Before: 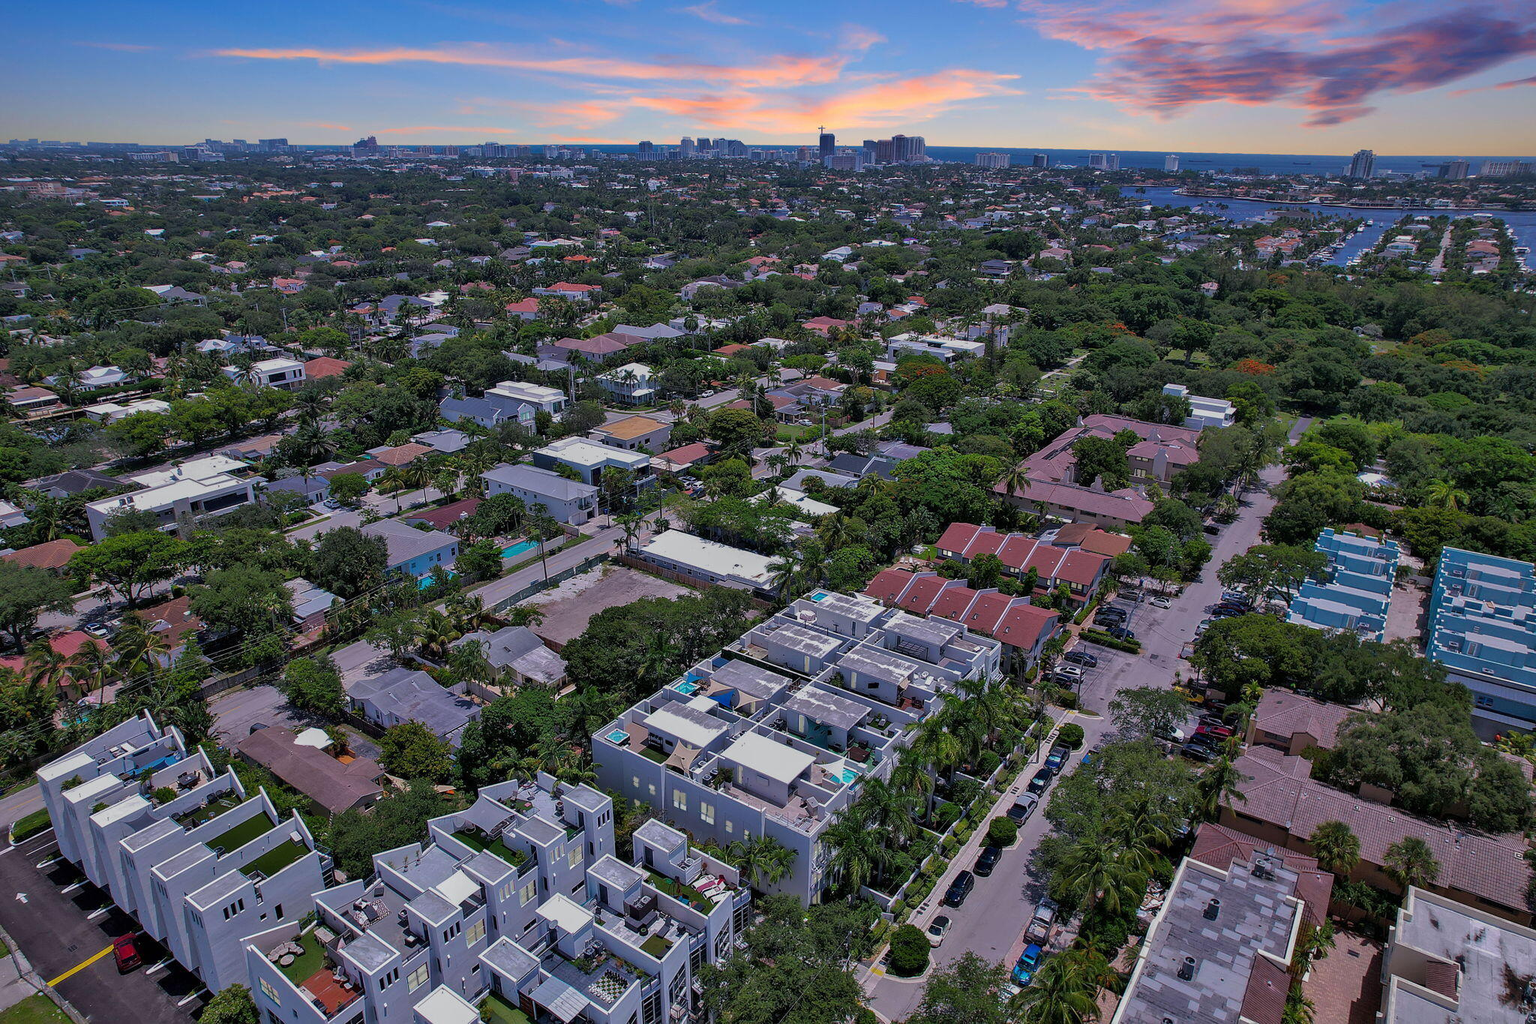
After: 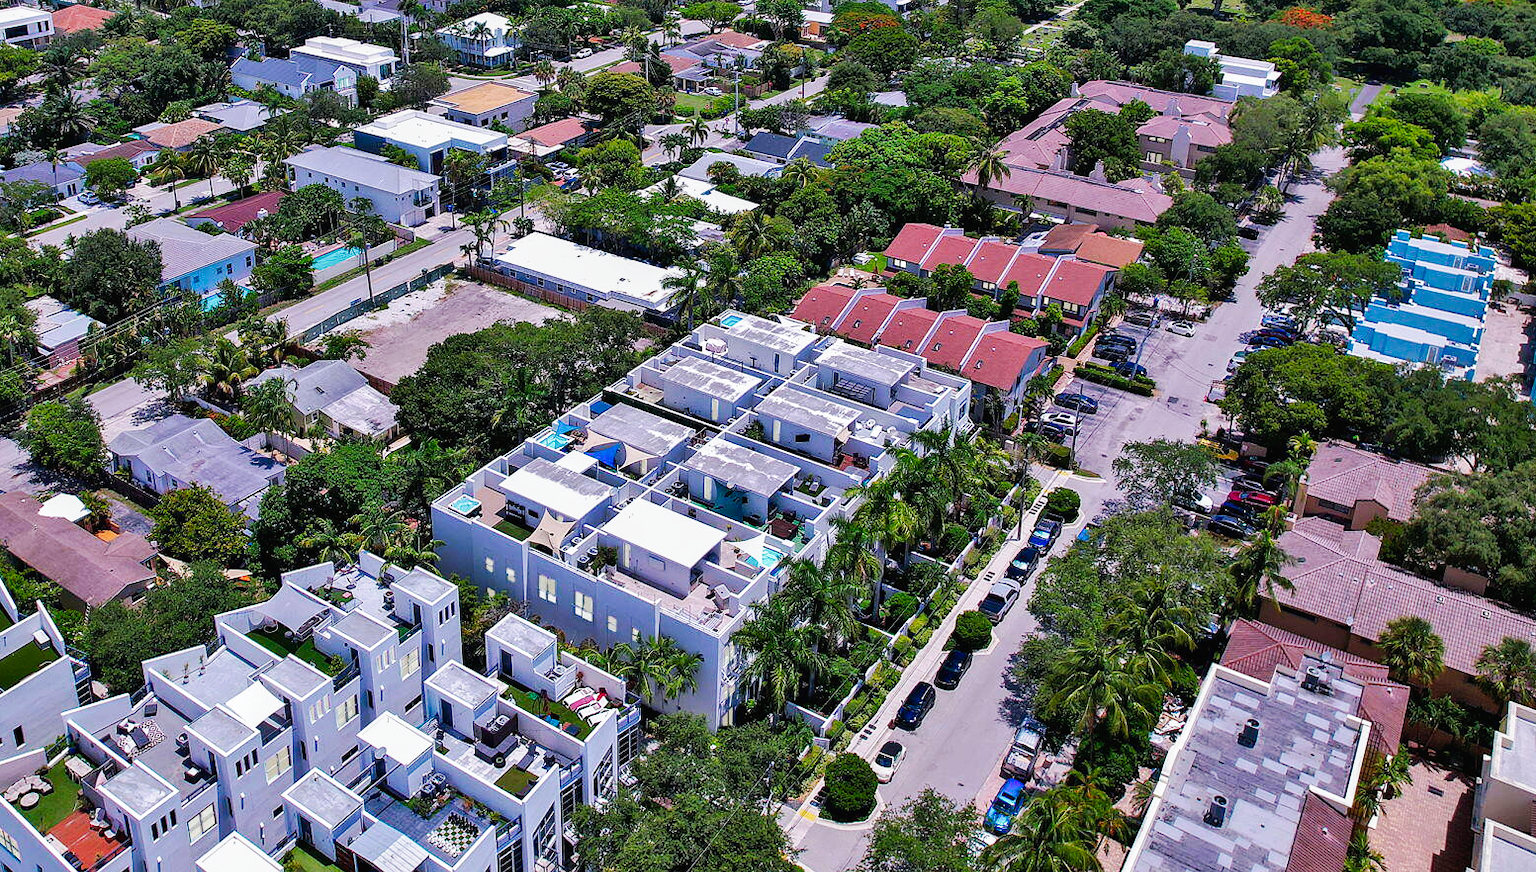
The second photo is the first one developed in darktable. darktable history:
tone curve: curves: ch0 [(0, 0.012) (0.031, 0.02) (0.12, 0.083) (0.193, 0.171) (0.277, 0.279) (0.45, 0.52) (0.568, 0.676) (0.678, 0.777) (0.875, 0.92) (1, 0.965)]; ch1 [(0, 0) (0.243, 0.245) (0.402, 0.41) (0.493, 0.486) (0.508, 0.507) (0.531, 0.53) (0.551, 0.564) (0.646, 0.672) (0.694, 0.732) (1, 1)]; ch2 [(0, 0) (0.249, 0.216) (0.356, 0.343) (0.424, 0.442) (0.476, 0.482) (0.498, 0.502) (0.517, 0.517) (0.532, 0.545) (0.562, 0.575) (0.614, 0.644) (0.706, 0.748) (0.808, 0.809) (0.991, 0.968)], preserve colors none
color balance rgb: linear chroma grading › shadows 31.386%, linear chroma grading › global chroma -1.544%, linear chroma grading › mid-tones 4.185%, perceptual saturation grading › global saturation -32.516%, perceptual brilliance grading › global brilliance 25.392%, global vibrance 20%
crop and rotate: left 17.272%, top 34.57%, right 6.85%, bottom 0.784%
